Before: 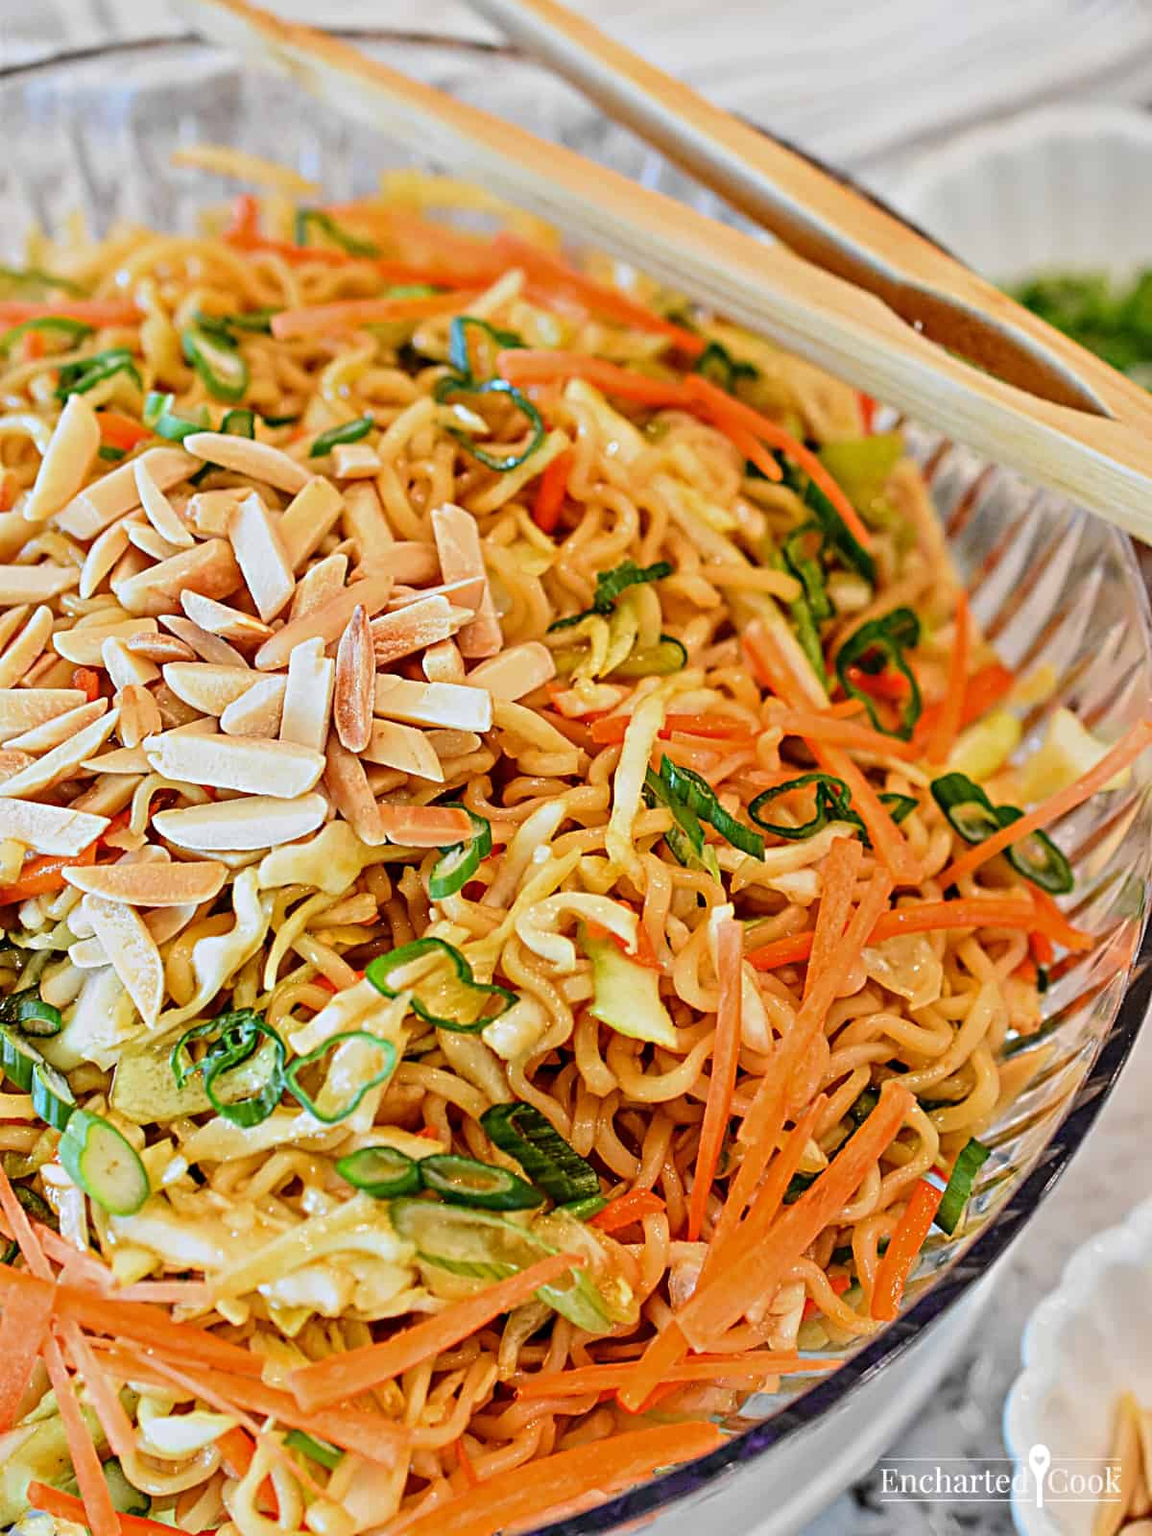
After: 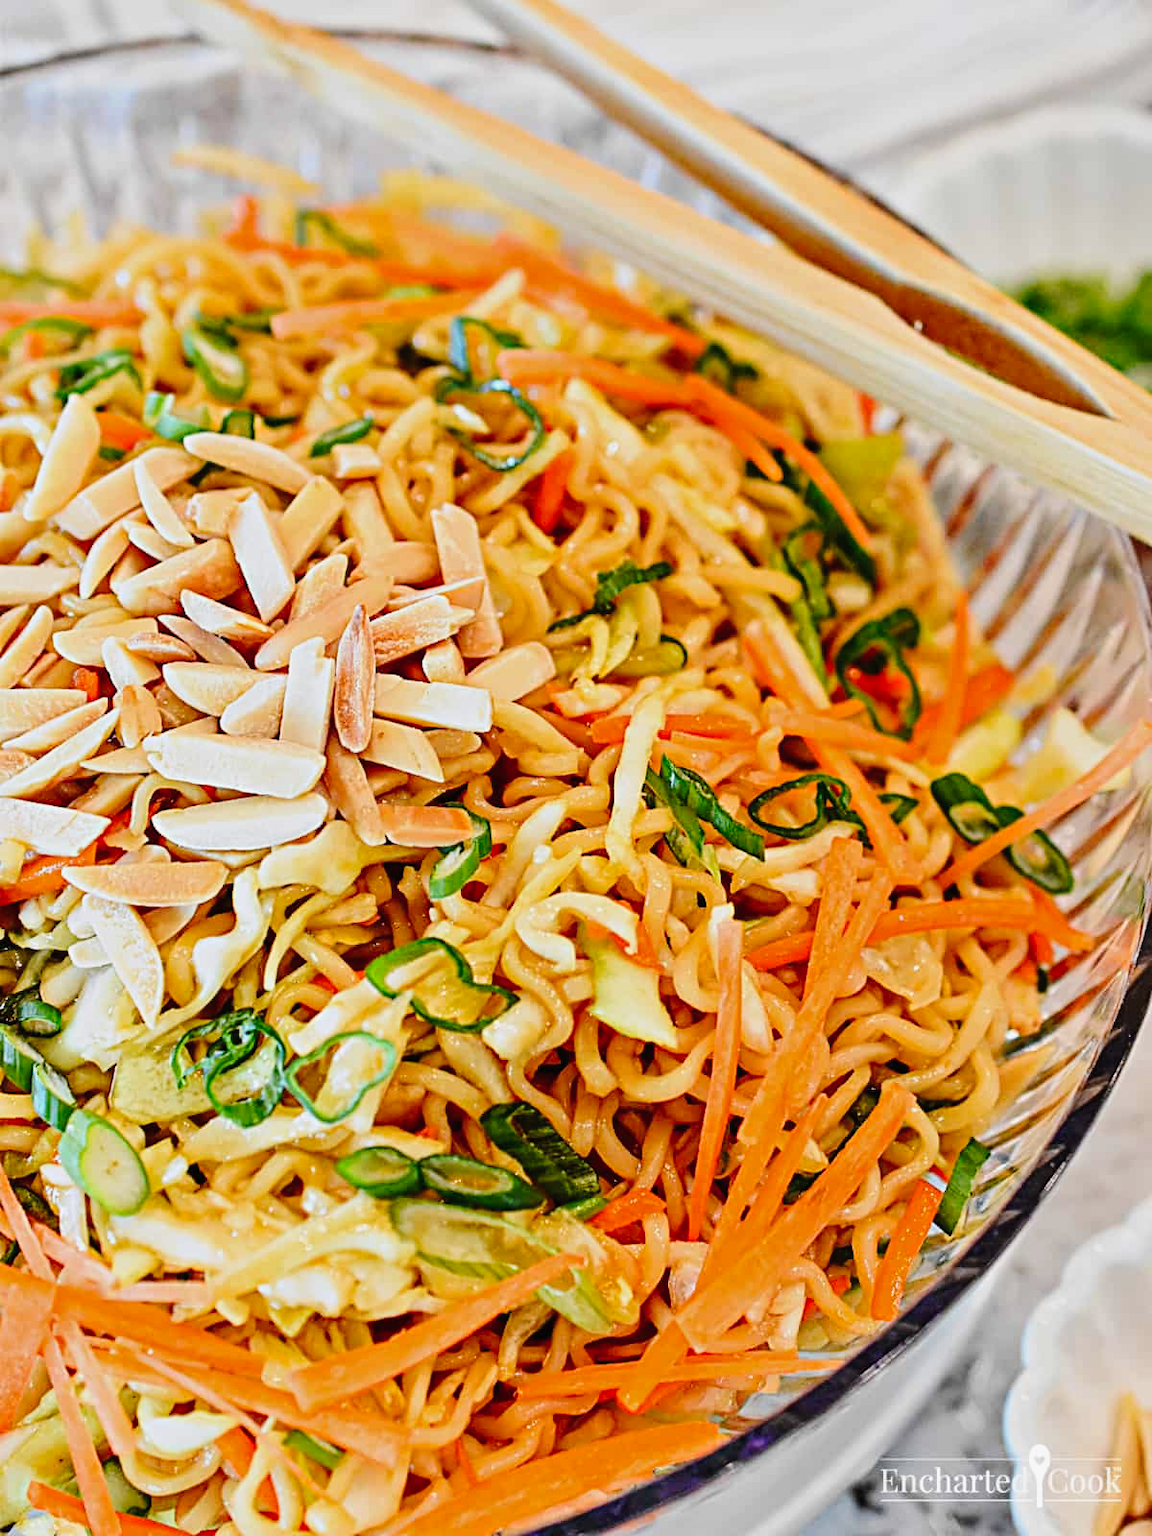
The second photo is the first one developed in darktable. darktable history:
exposure: exposure -0.151 EV, compensate highlight preservation false
tone curve: curves: ch0 [(0, 0) (0.003, 0.015) (0.011, 0.019) (0.025, 0.026) (0.044, 0.041) (0.069, 0.057) (0.1, 0.085) (0.136, 0.116) (0.177, 0.158) (0.224, 0.215) (0.277, 0.286) (0.335, 0.367) (0.399, 0.452) (0.468, 0.534) (0.543, 0.612) (0.623, 0.698) (0.709, 0.775) (0.801, 0.858) (0.898, 0.928) (1, 1)], preserve colors none
